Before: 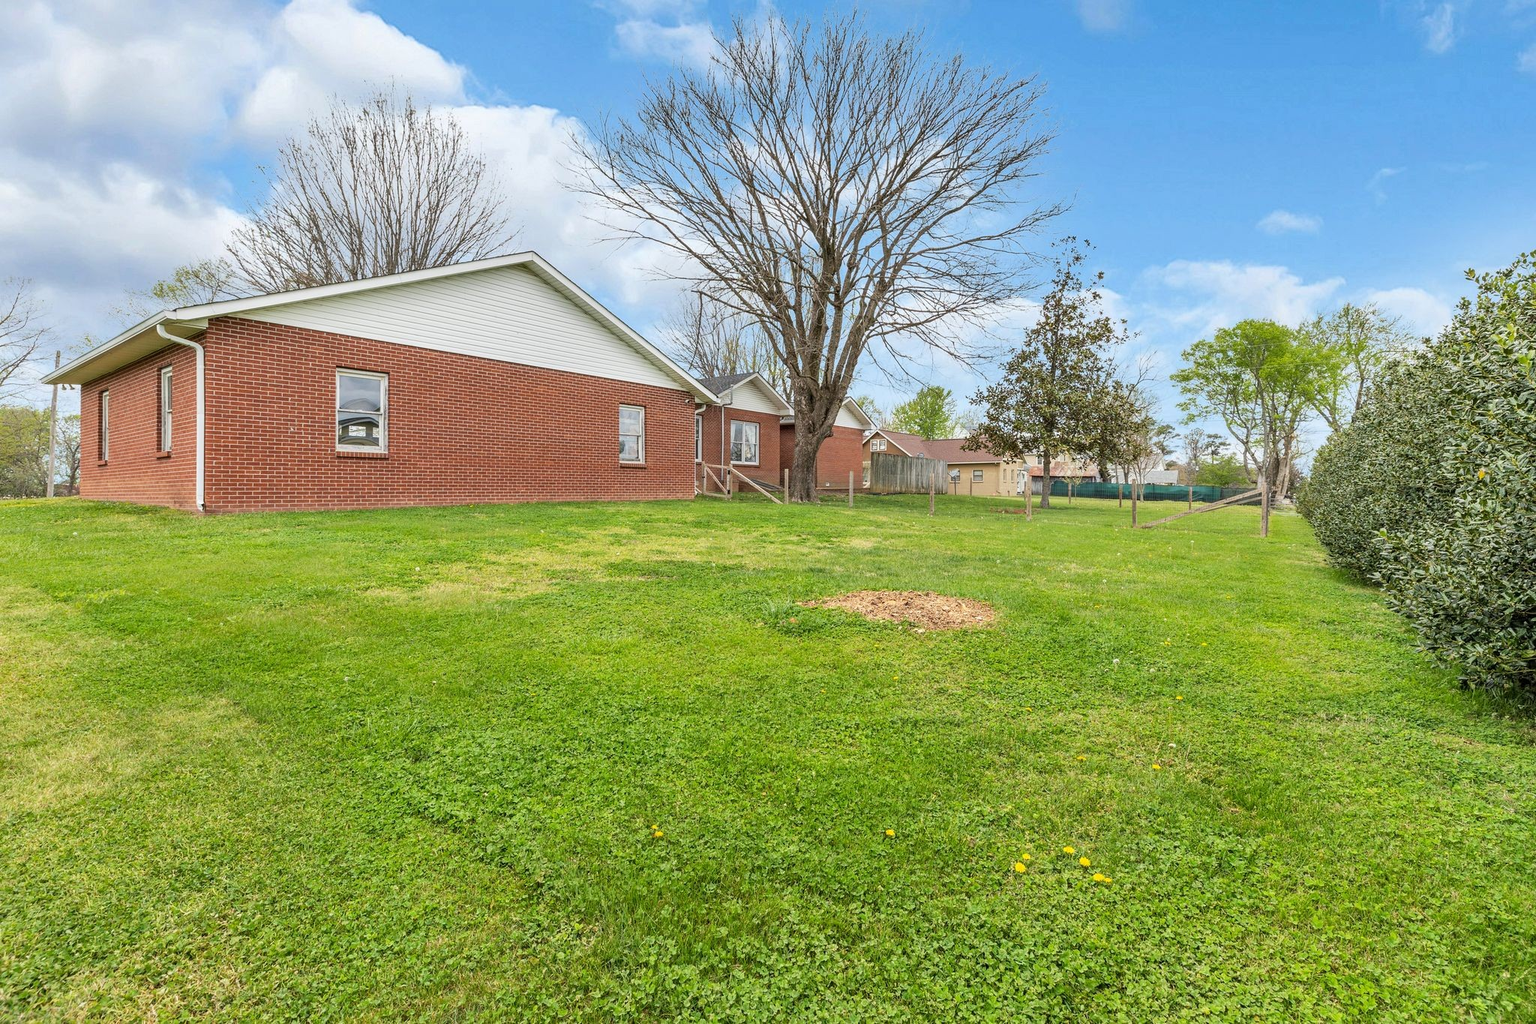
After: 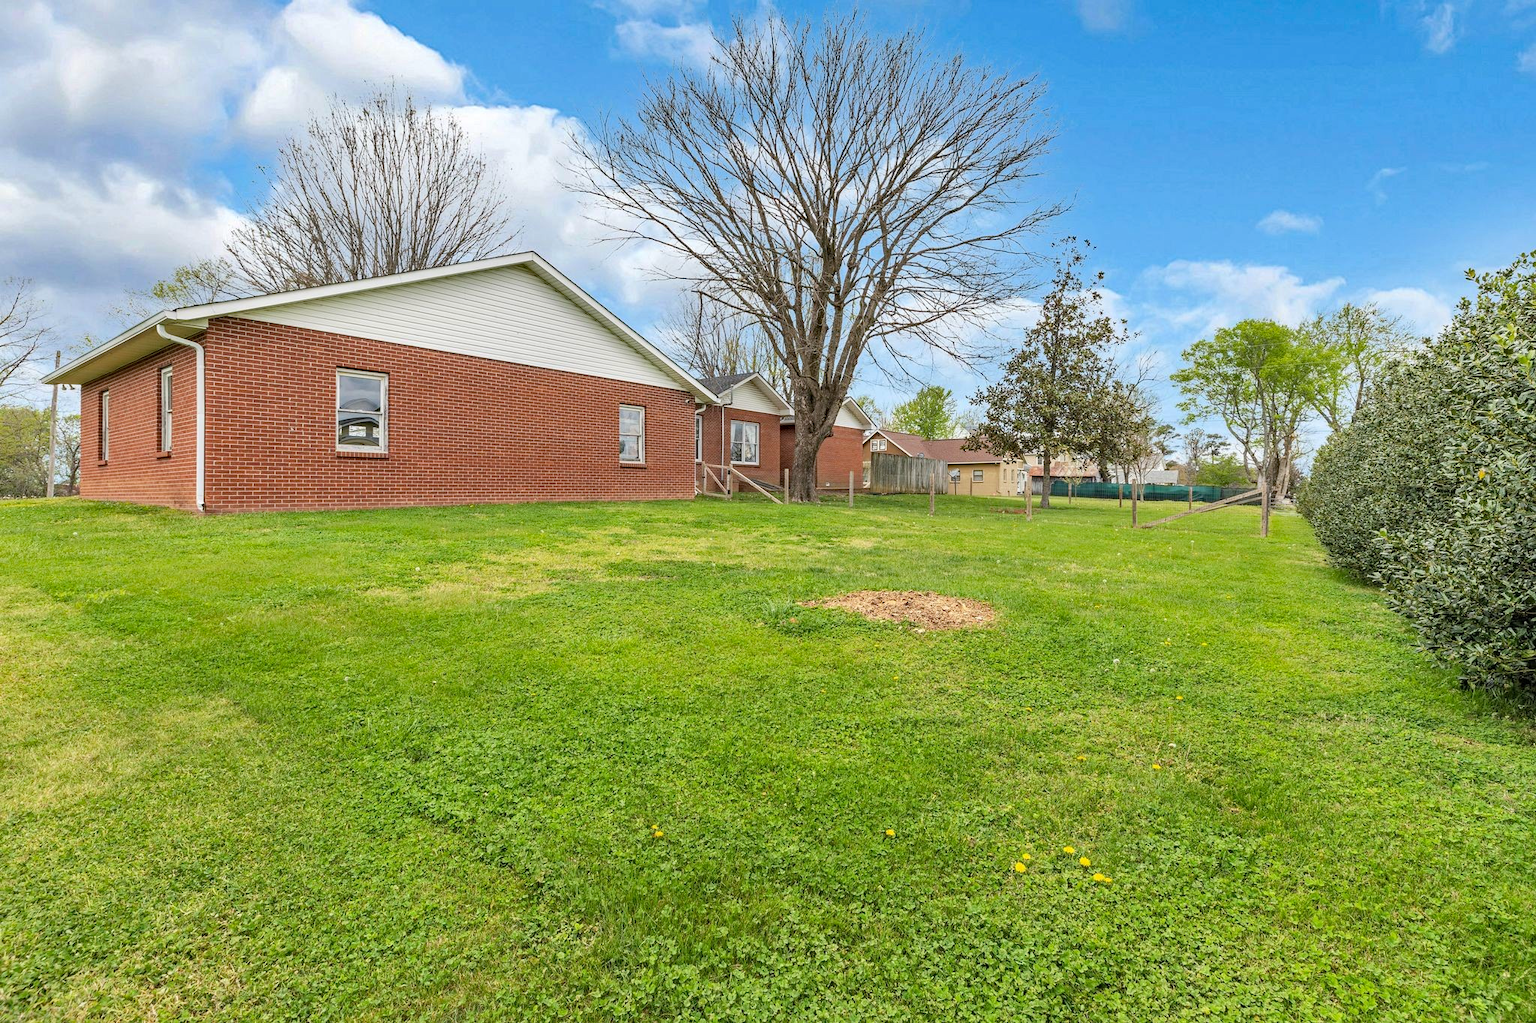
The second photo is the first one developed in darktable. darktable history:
haze removal: strength 0.303, distance 0.256, compatibility mode true, adaptive false
